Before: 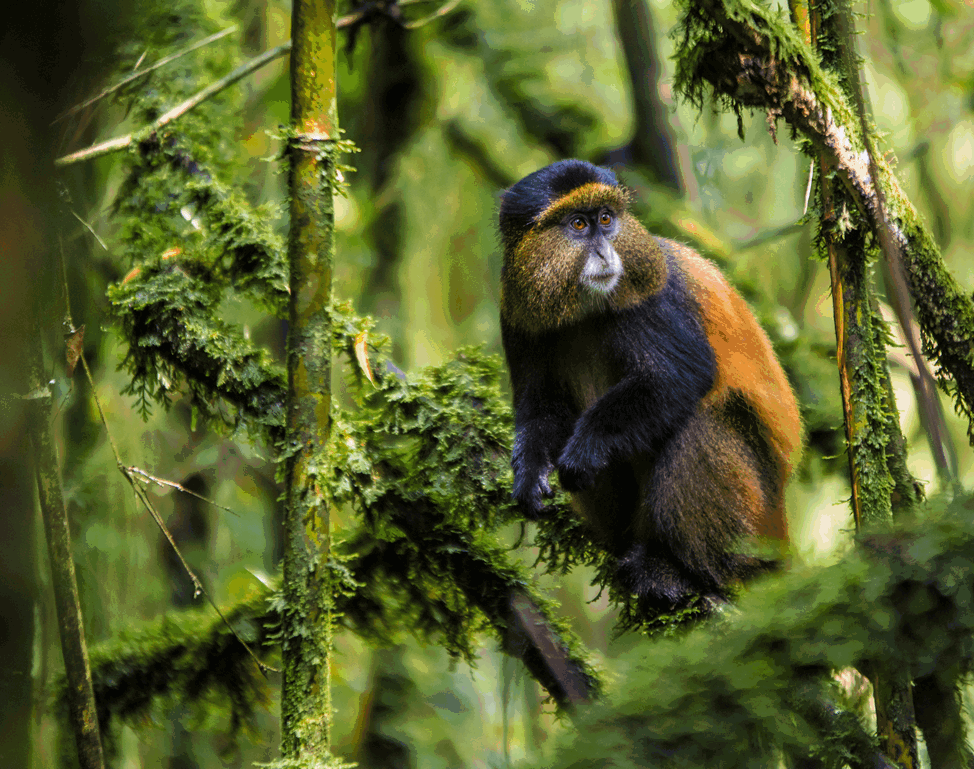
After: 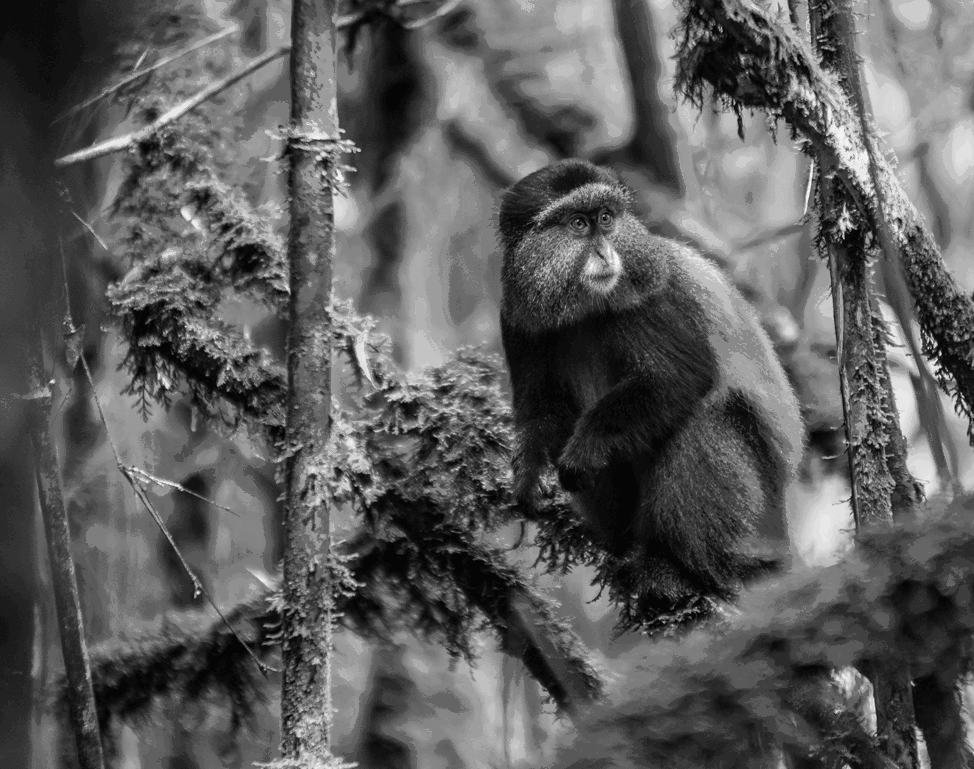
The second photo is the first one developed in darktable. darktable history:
exposure: compensate highlight preservation false
monochrome: on, module defaults
